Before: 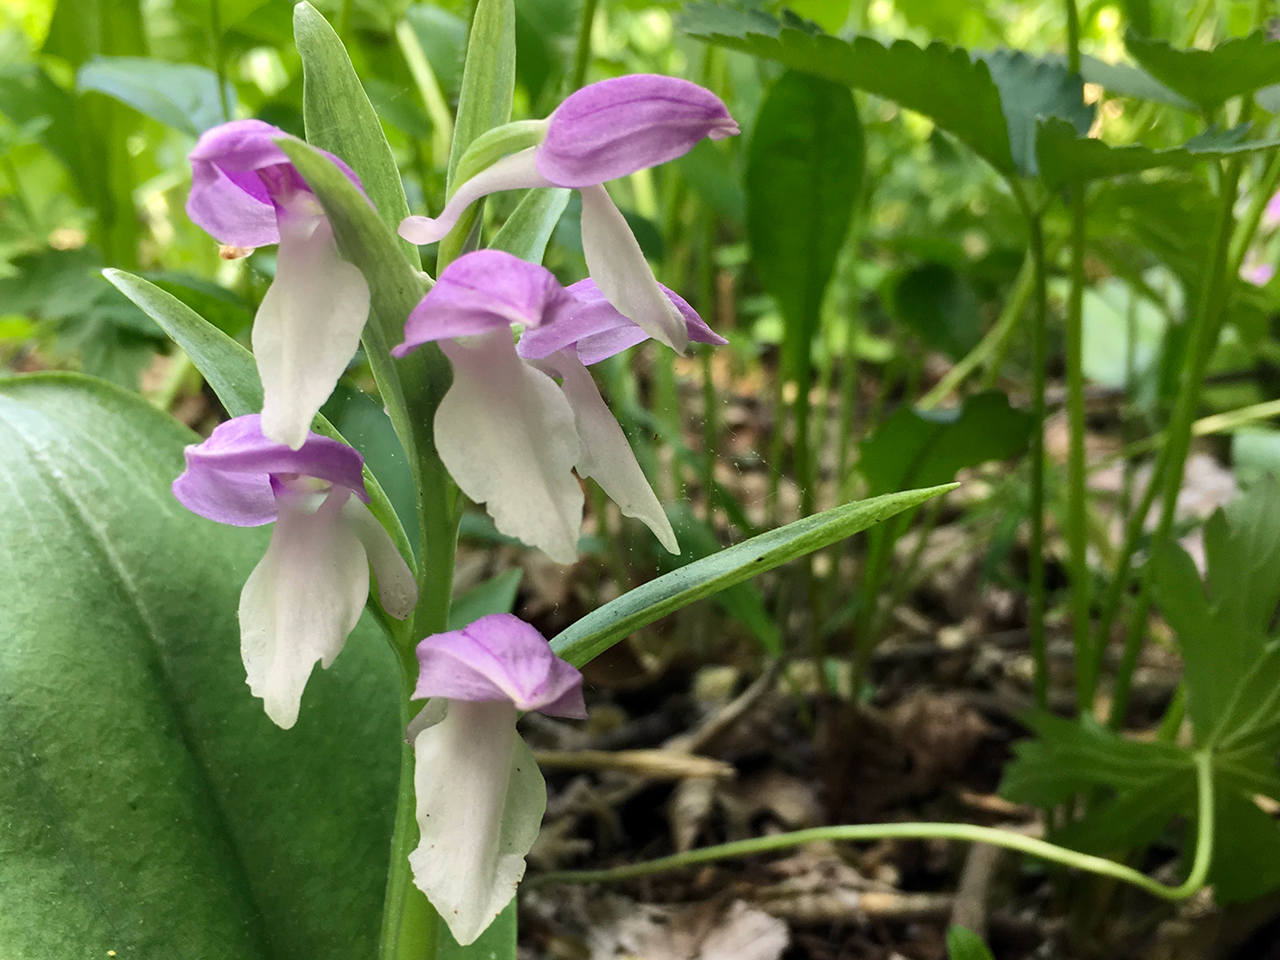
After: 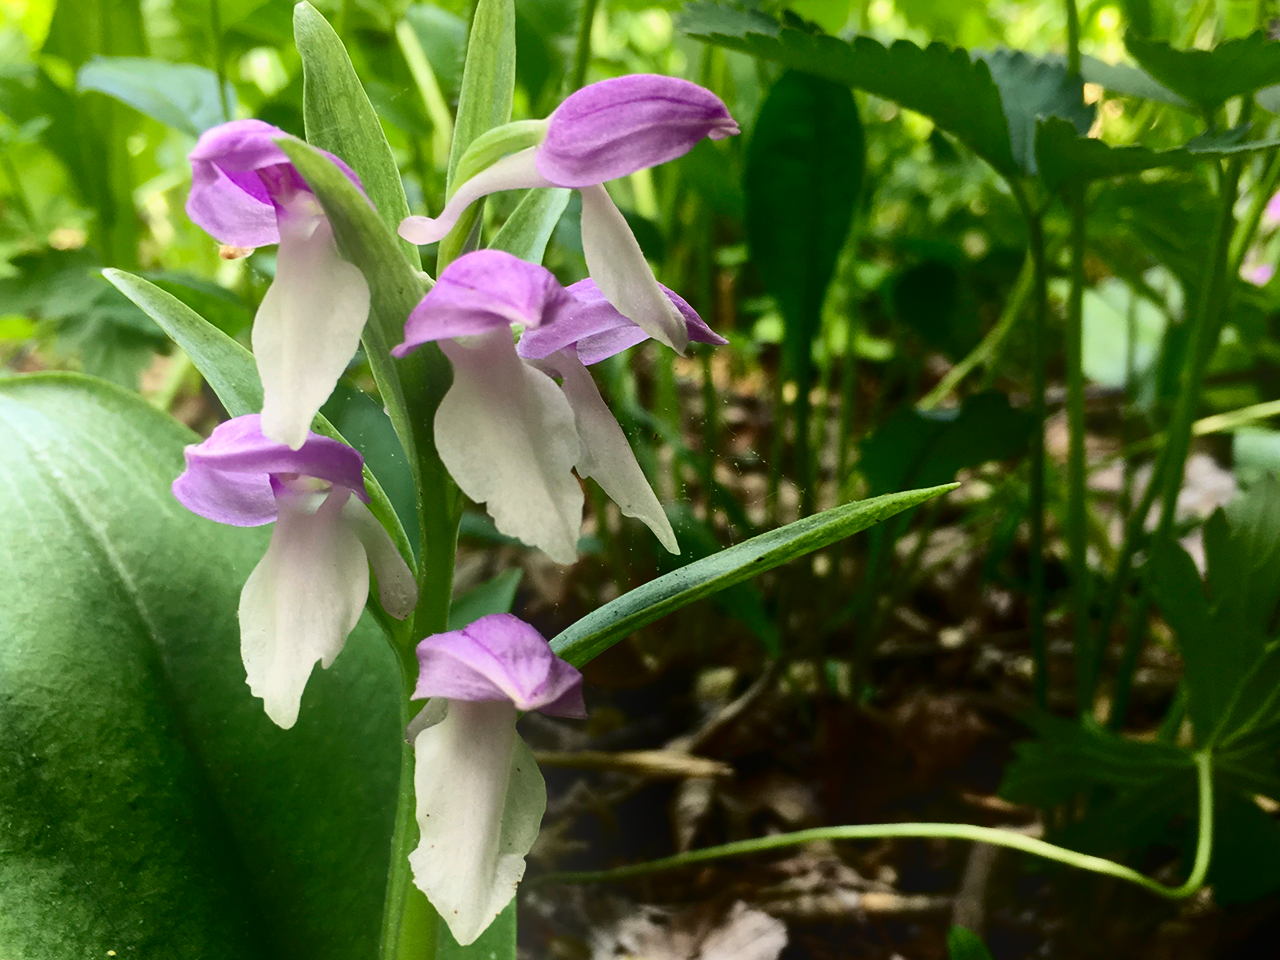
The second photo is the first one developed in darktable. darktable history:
contrast brightness saturation: contrast 0.24, brightness -0.24, saturation 0.14
contrast equalizer: octaves 7, y [[0.6 ×6], [0.55 ×6], [0 ×6], [0 ×6], [0 ×6]], mix -0.3
bloom: on, module defaults
